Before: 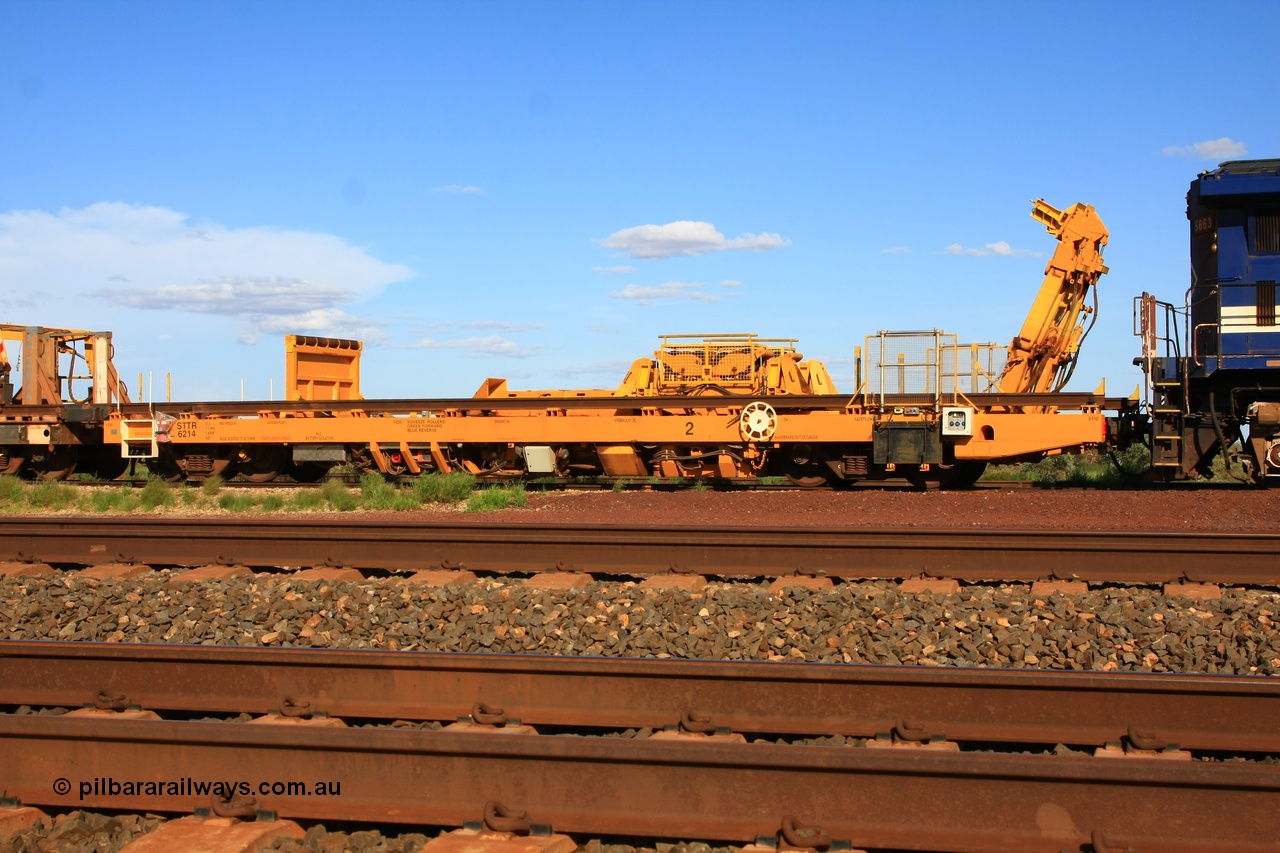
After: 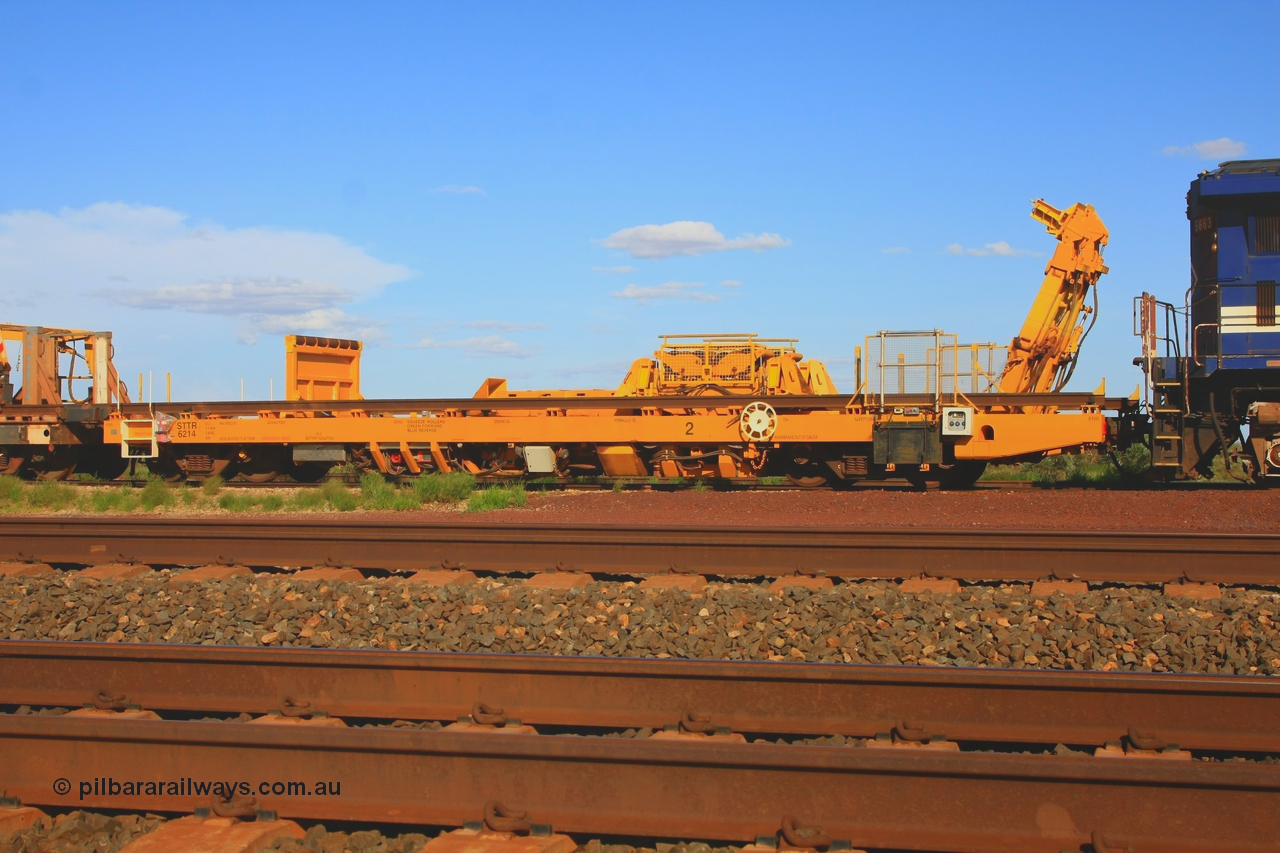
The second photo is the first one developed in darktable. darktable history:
exposure: exposure -0.01 EV, compensate highlight preservation false
levels: mode automatic
local contrast: detail 69%
